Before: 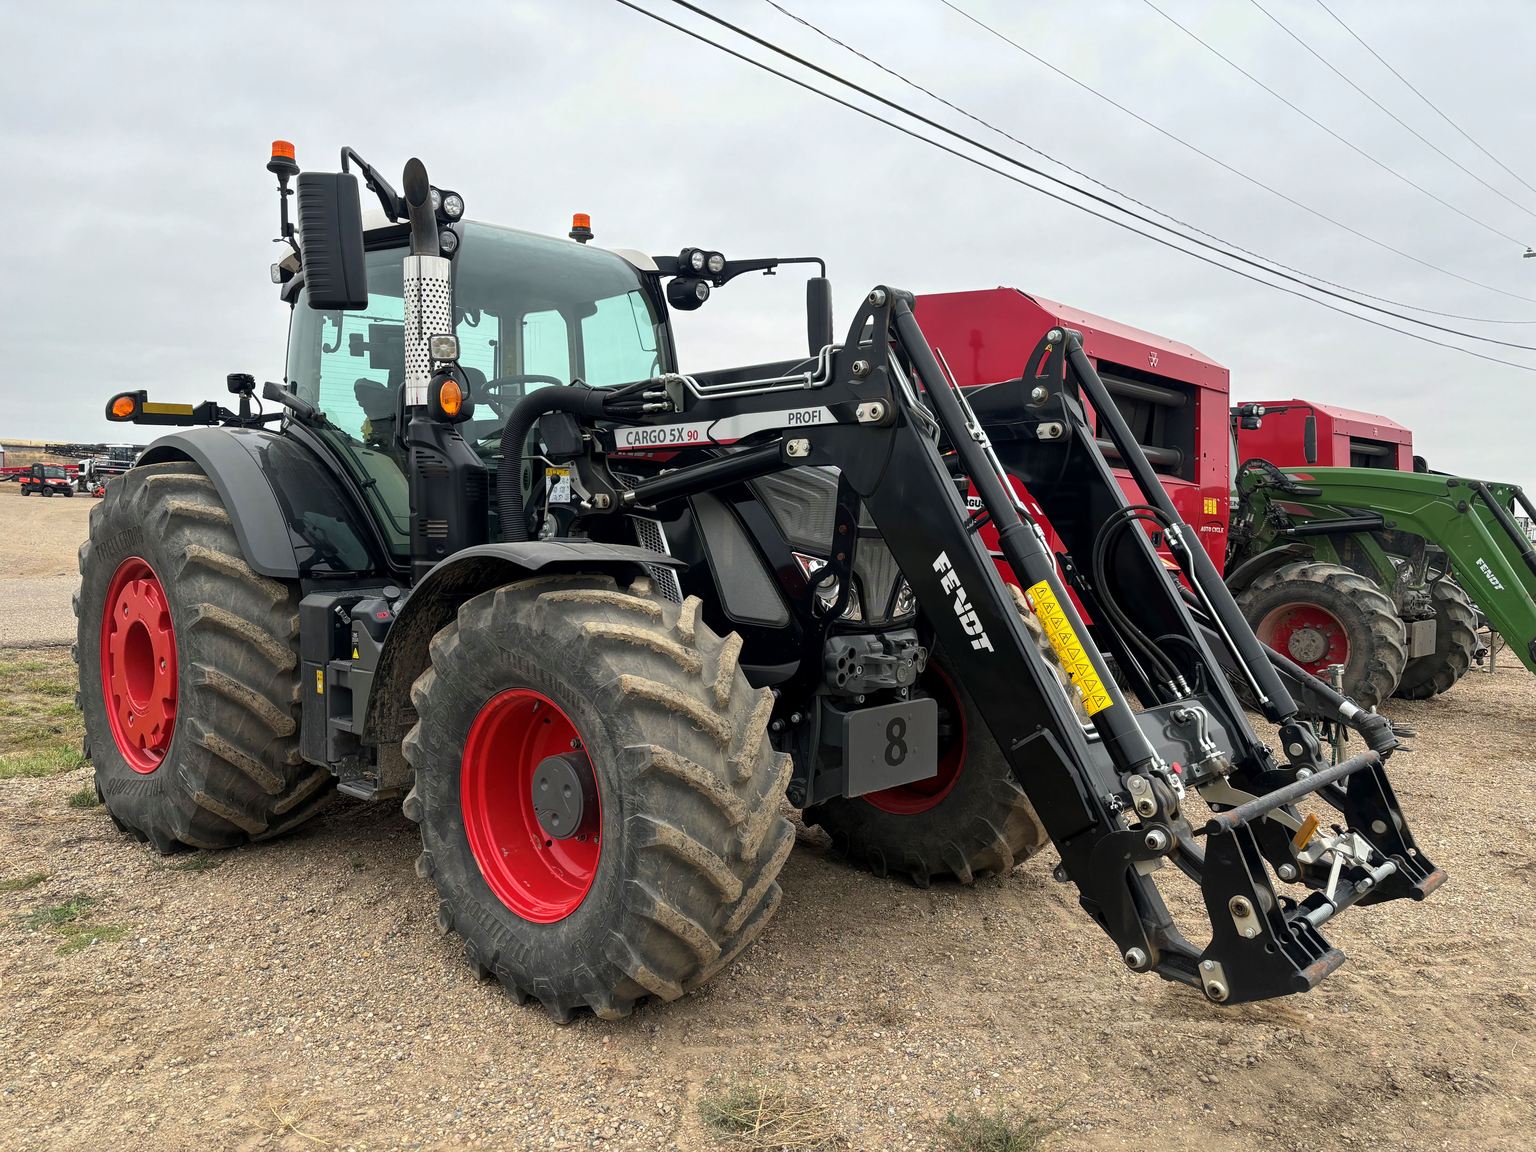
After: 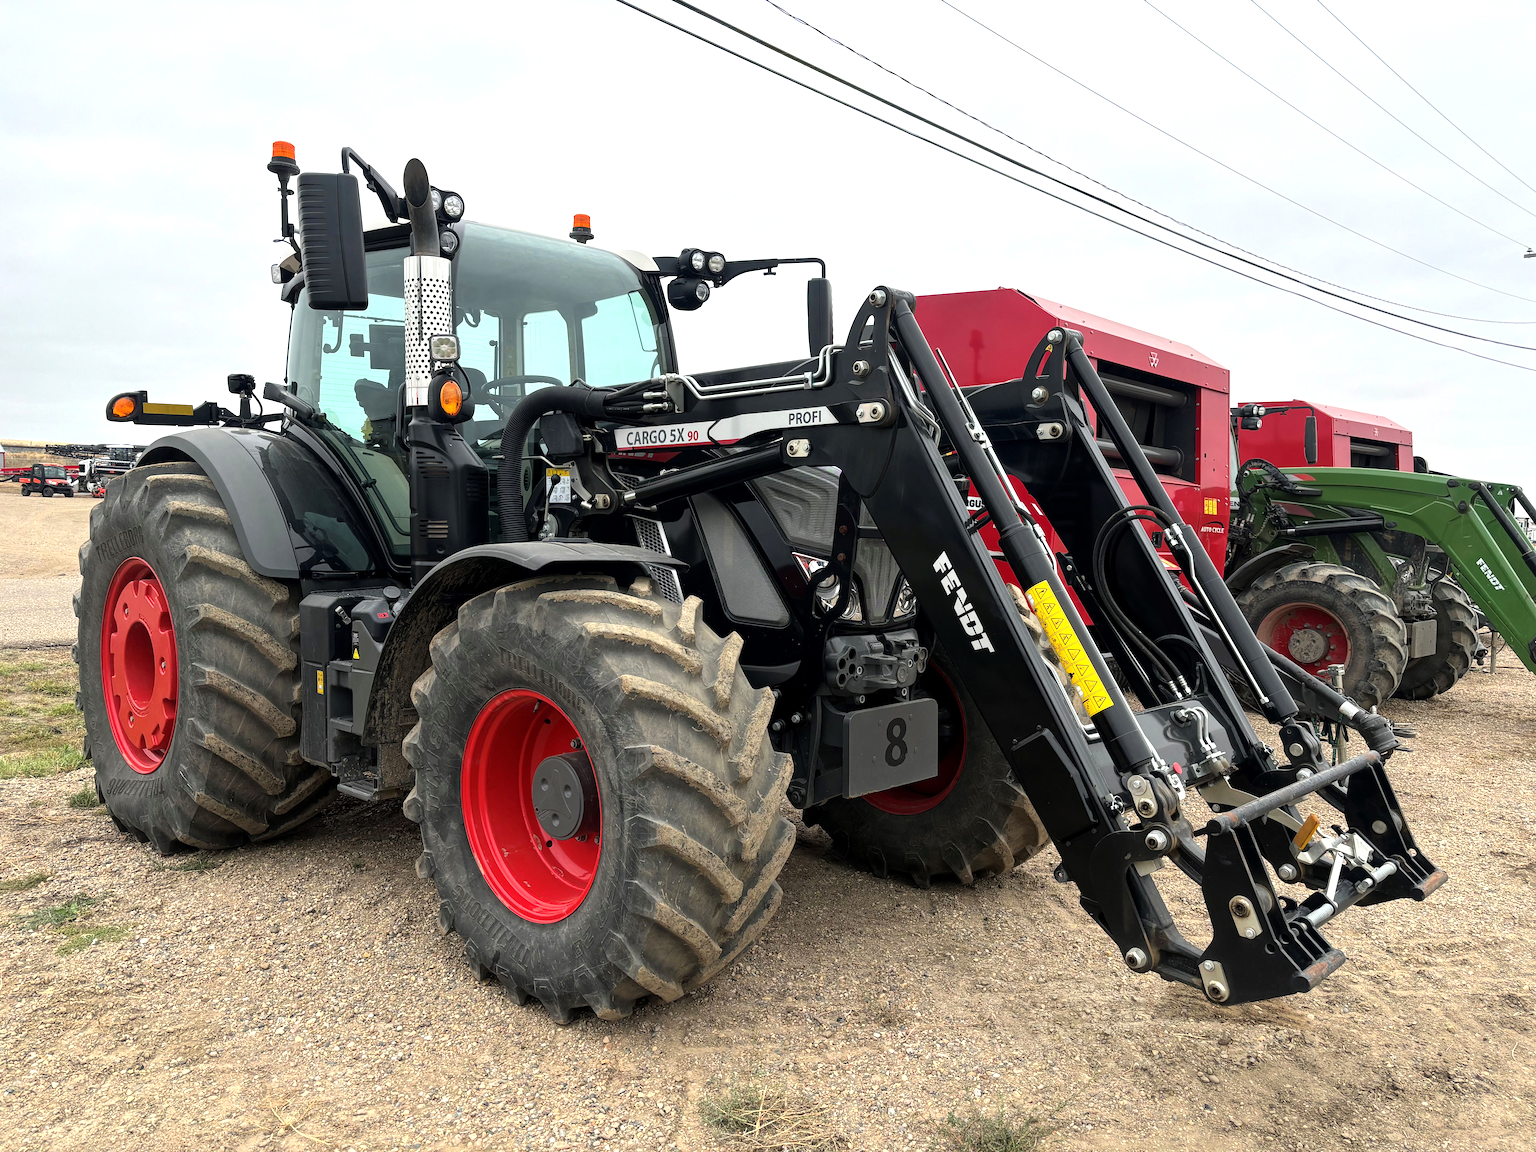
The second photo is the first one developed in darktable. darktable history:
tone equalizer: -8 EV -0.403 EV, -7 EV -0.403 EV, -6 EV -0.325 EV, -5 EV -0.229 EV, -3 EV 0.198 EV, -2 EV 0.306 EV, -1 EV 0.372 EV, +0 EV 0.435 EV
